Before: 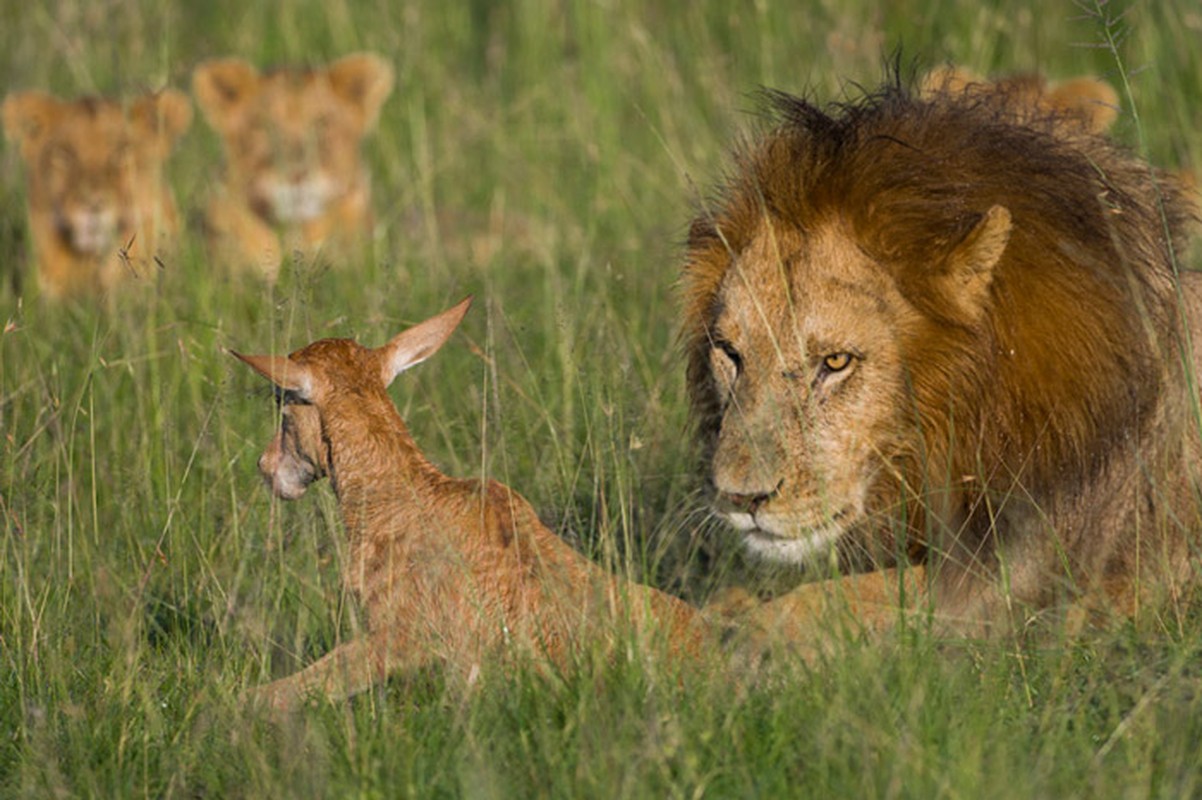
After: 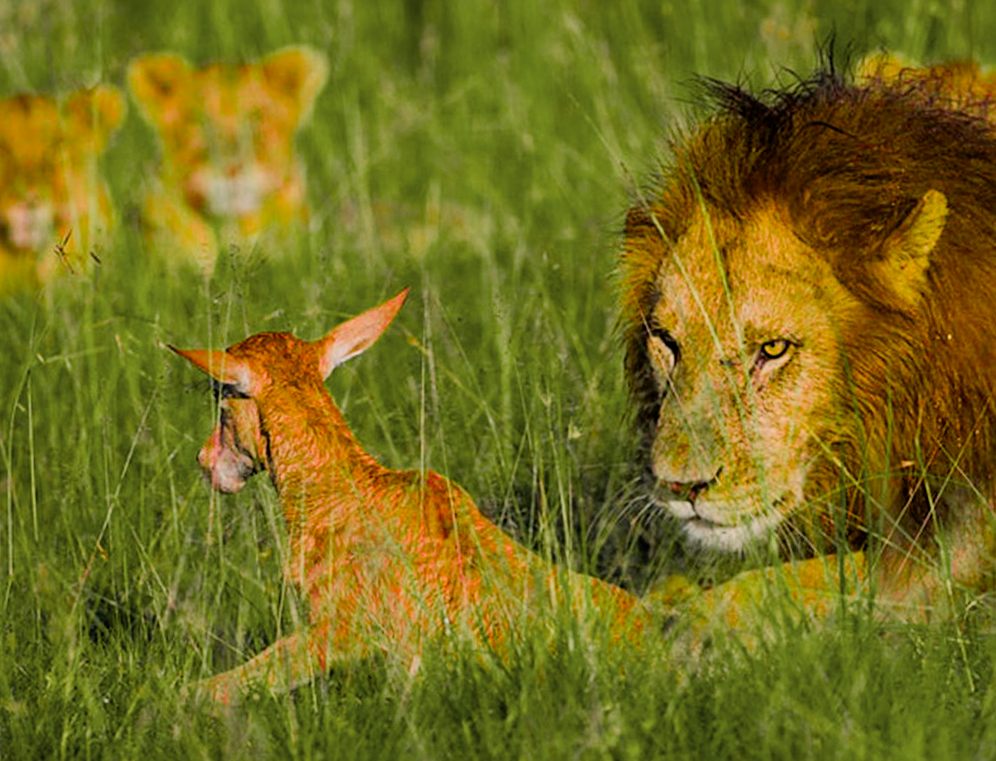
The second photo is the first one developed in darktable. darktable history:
crop and rotate: angle 0.717°, left 4.351%, top 0.43%, right 11.215%, bottom 2.597%
sharpen: radius 2.214, amount 0.385, threshold 0.072
shadows and highlights: shadows 36.31, highlights -27.76, soften with gaussian
color zones: curves: ch0 [(0, 0.533) (0.126, 0.533) (0.234, 0.533) (0.368, 0.357) (0.5, 0.5) (0.625, 0.5) (0.74, 0.637) (0.875, 0.5)]; ch1 [(0.004, 0.708) (0.129, 0.662) (0.25, 0.5) (0.375, 0.331) (0.496, 0.396) (0.625, 0.649) (0.739, 0.26) (0.875, 0.5) (1, 0.478)]; ch2 [(0, 0.409) (0.132, 0.403) (0.236, 0.558) (0.379, 0.448) (0.5, 0.5) (0.625, 0.5) (0.691, 0.39) (0.875, 0.5)]
color balance rgb: shadows lift › hue 87.44°, perceptual saturation grading › global saturation 40.778%, perceptual saturation grading › highlights -25.626%, perceptual saturation grading › mid-tones 35.025%, perceptual saturation grading › shadows 35.537%
filmic rgb: black relative exposure -7.65 EV, white relative exposure 4.56 EV, threshold 5.97 EV, hardness 3.61, contrast 1.109, color science v6 (2022), enable highlight reconstruction true
